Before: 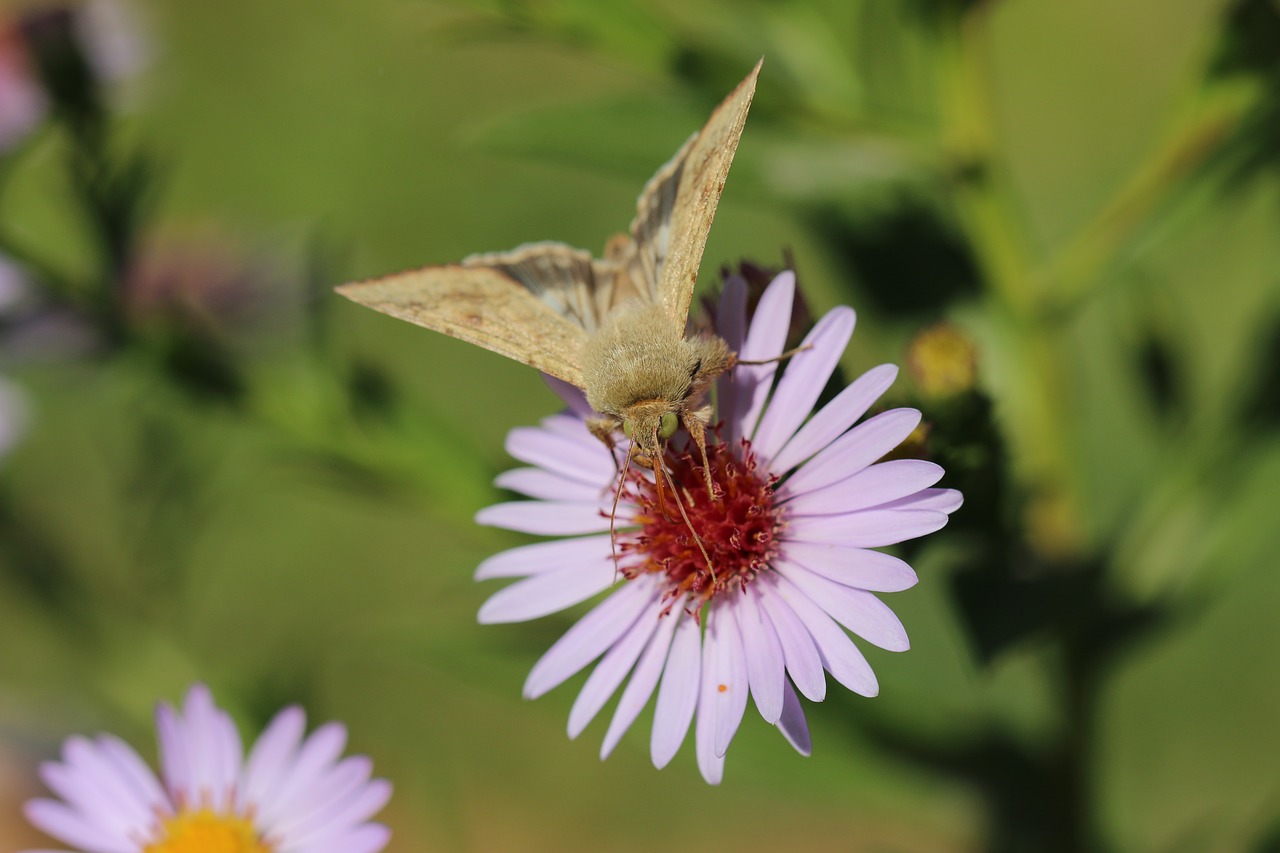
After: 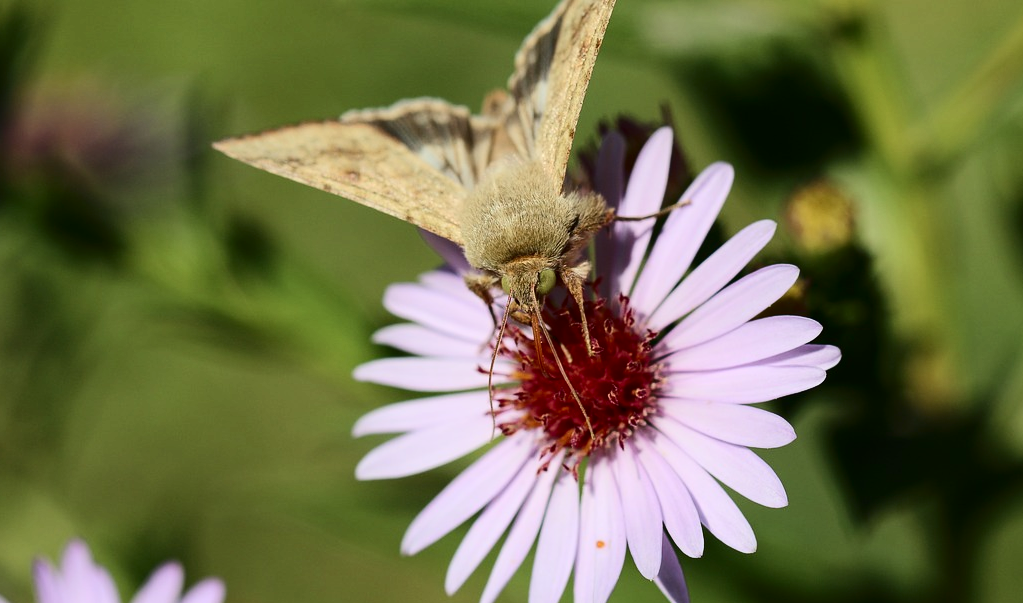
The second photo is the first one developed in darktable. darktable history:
crop: left 9.543%, top 16.903%, right 10.528%, bottom 12.332%
contrast brightness saturation: contrast 0.282
